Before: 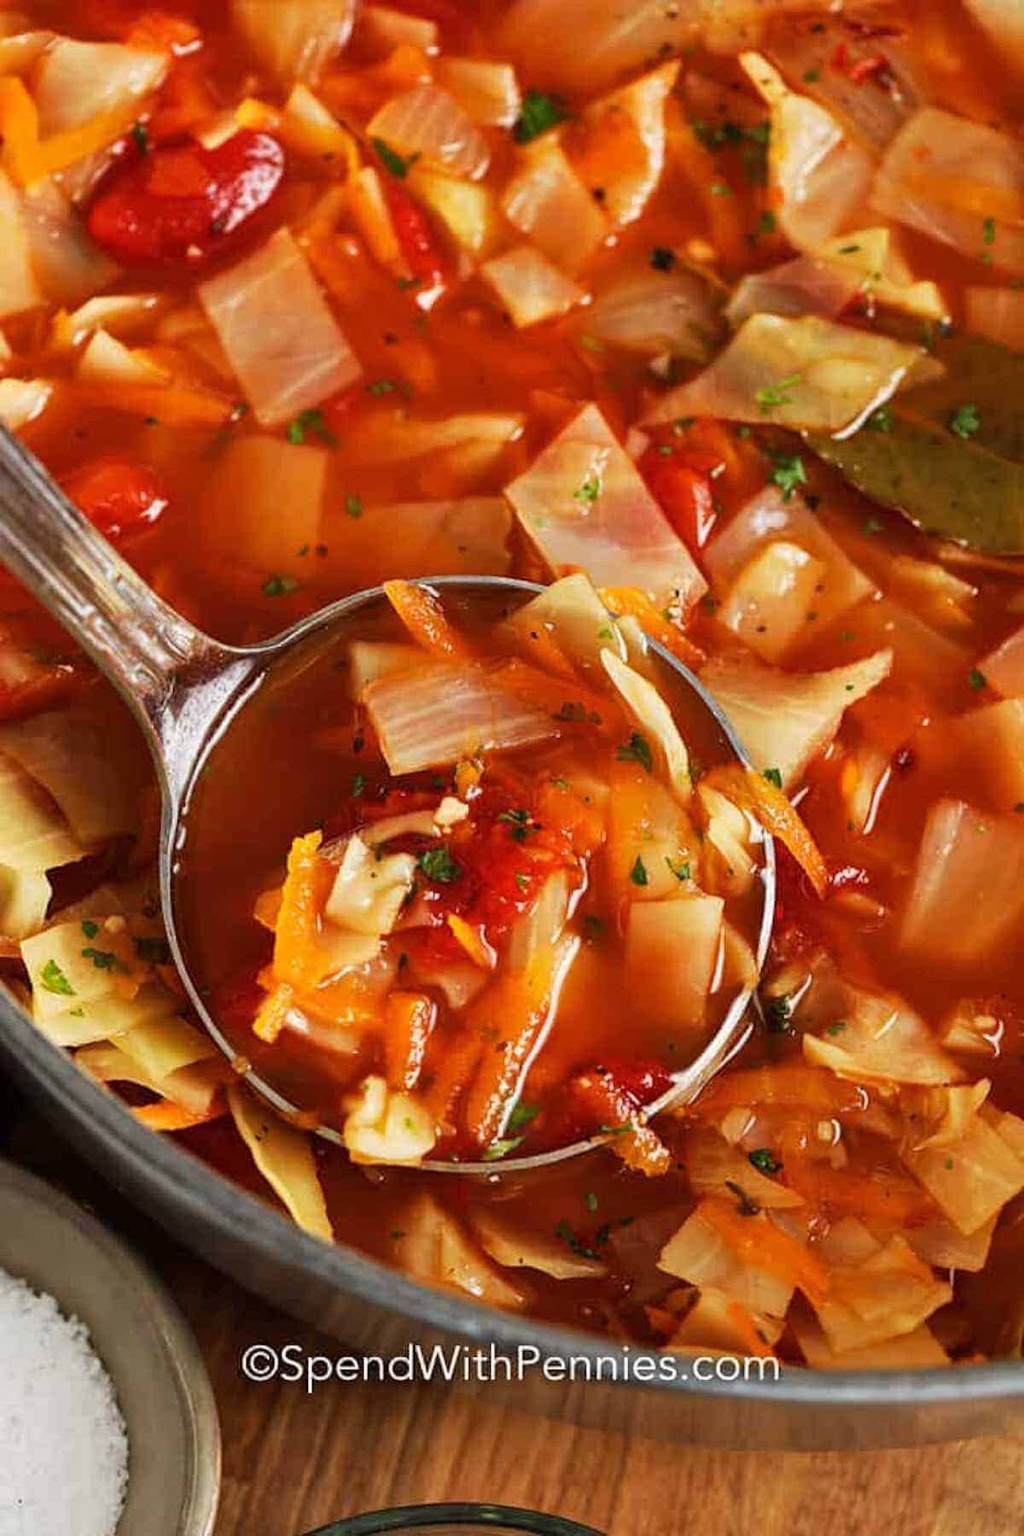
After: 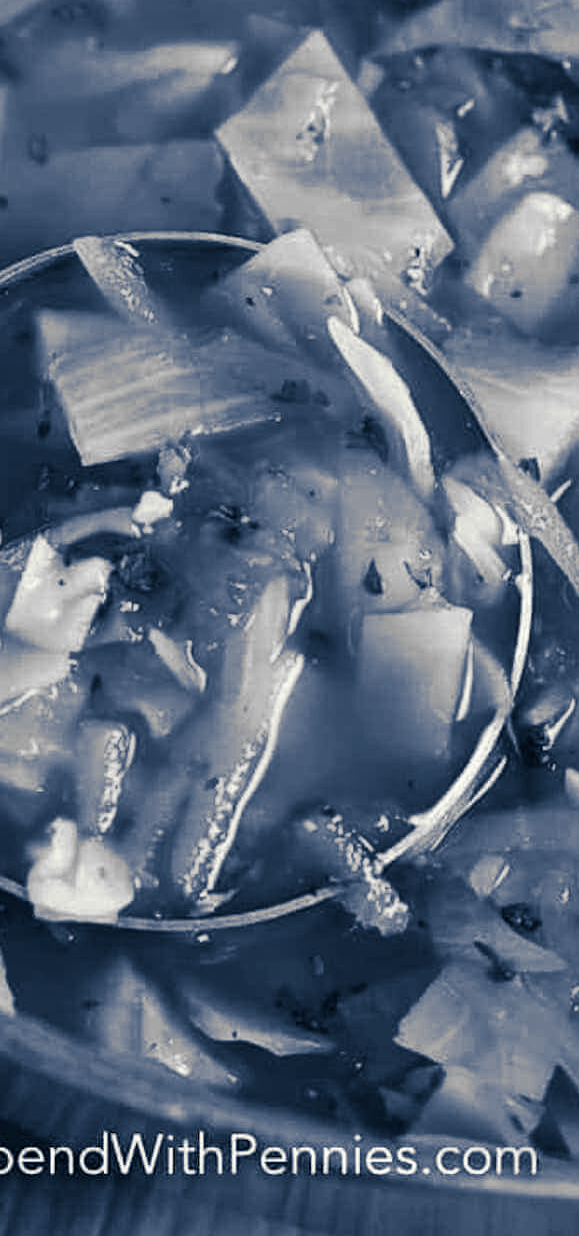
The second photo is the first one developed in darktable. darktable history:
split-toning: shadows › hue 226.8°, shadows › saturation 0.84
color correction: highlights a* 14.46, highlights b* 5.85, shadows a* -5.53, shadows b* -15.24, saturation 0.85
crop: left 31.379%, top 24.658%, right 20.326%, bottom 6.628%
monochrome: on, module defaults
